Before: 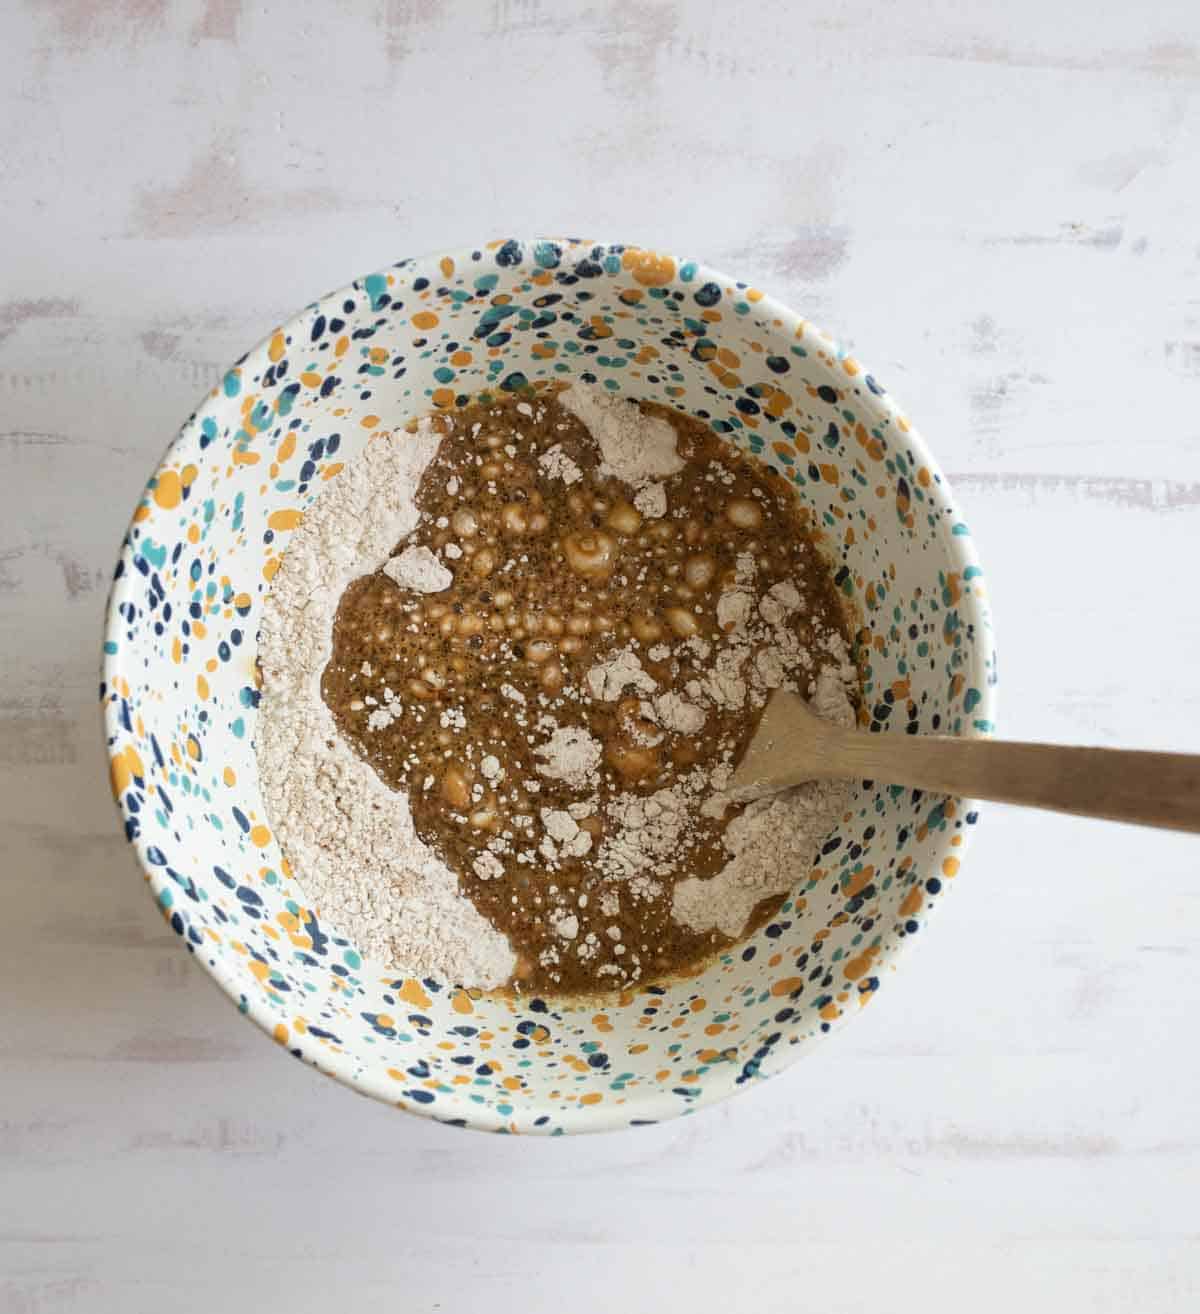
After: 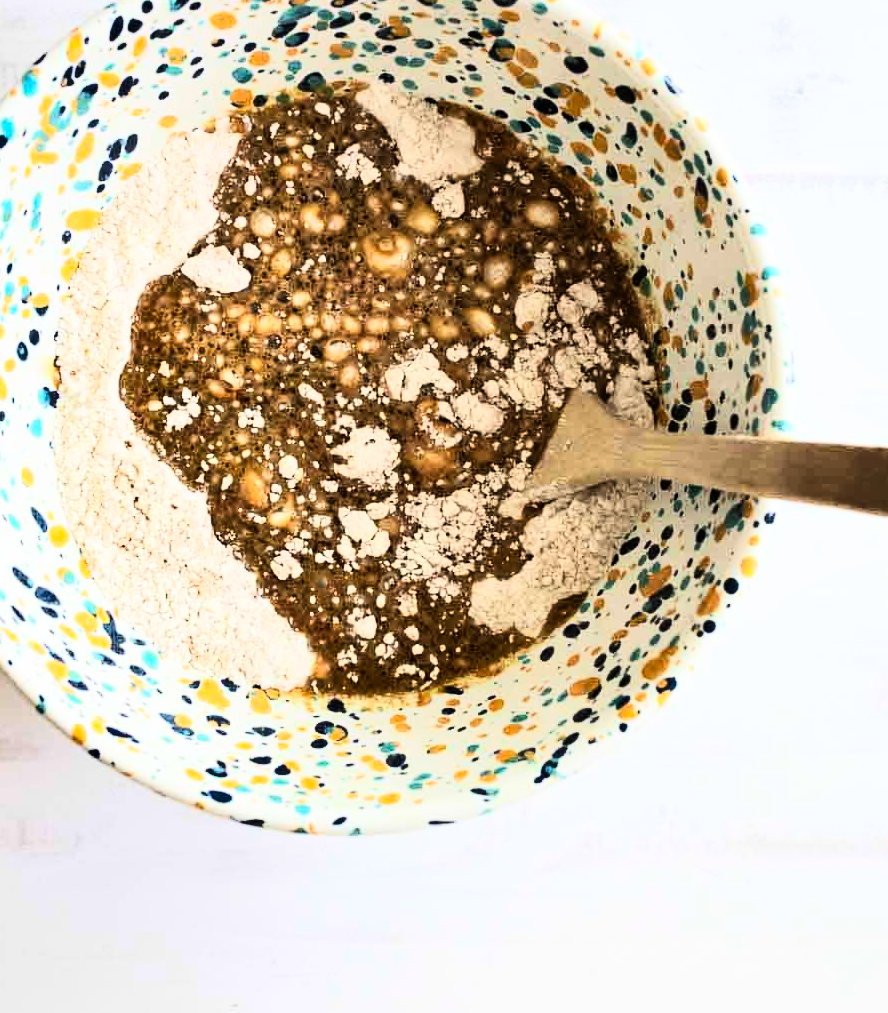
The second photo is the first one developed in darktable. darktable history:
rgb curve: curves: ch0 [(0, 0) (0.21, 0.15) (0.24, 0.21) (0.5, 0.75) (0.75, 0.96) (0.89, 0.99) (1, 1)]; ch1 [(0, 0.02) (0.21, 0.13) (0.25, 0.2) (0.5, 0.67) (0.75, 0.9) (0.89, 0.97) (1, 1)]; ch2 [(0, 0.02) (0.21, 0.13) (0.25, 0.2) (0.5, 0.67) (0.75, 0.9) (0.89, 0.97) (1, 1)], compensate middle gray true
shadows and highlights: low approximation 0.01, soften with gaussian
crop: left 16.871%, top 22.857%, right 9.116%
